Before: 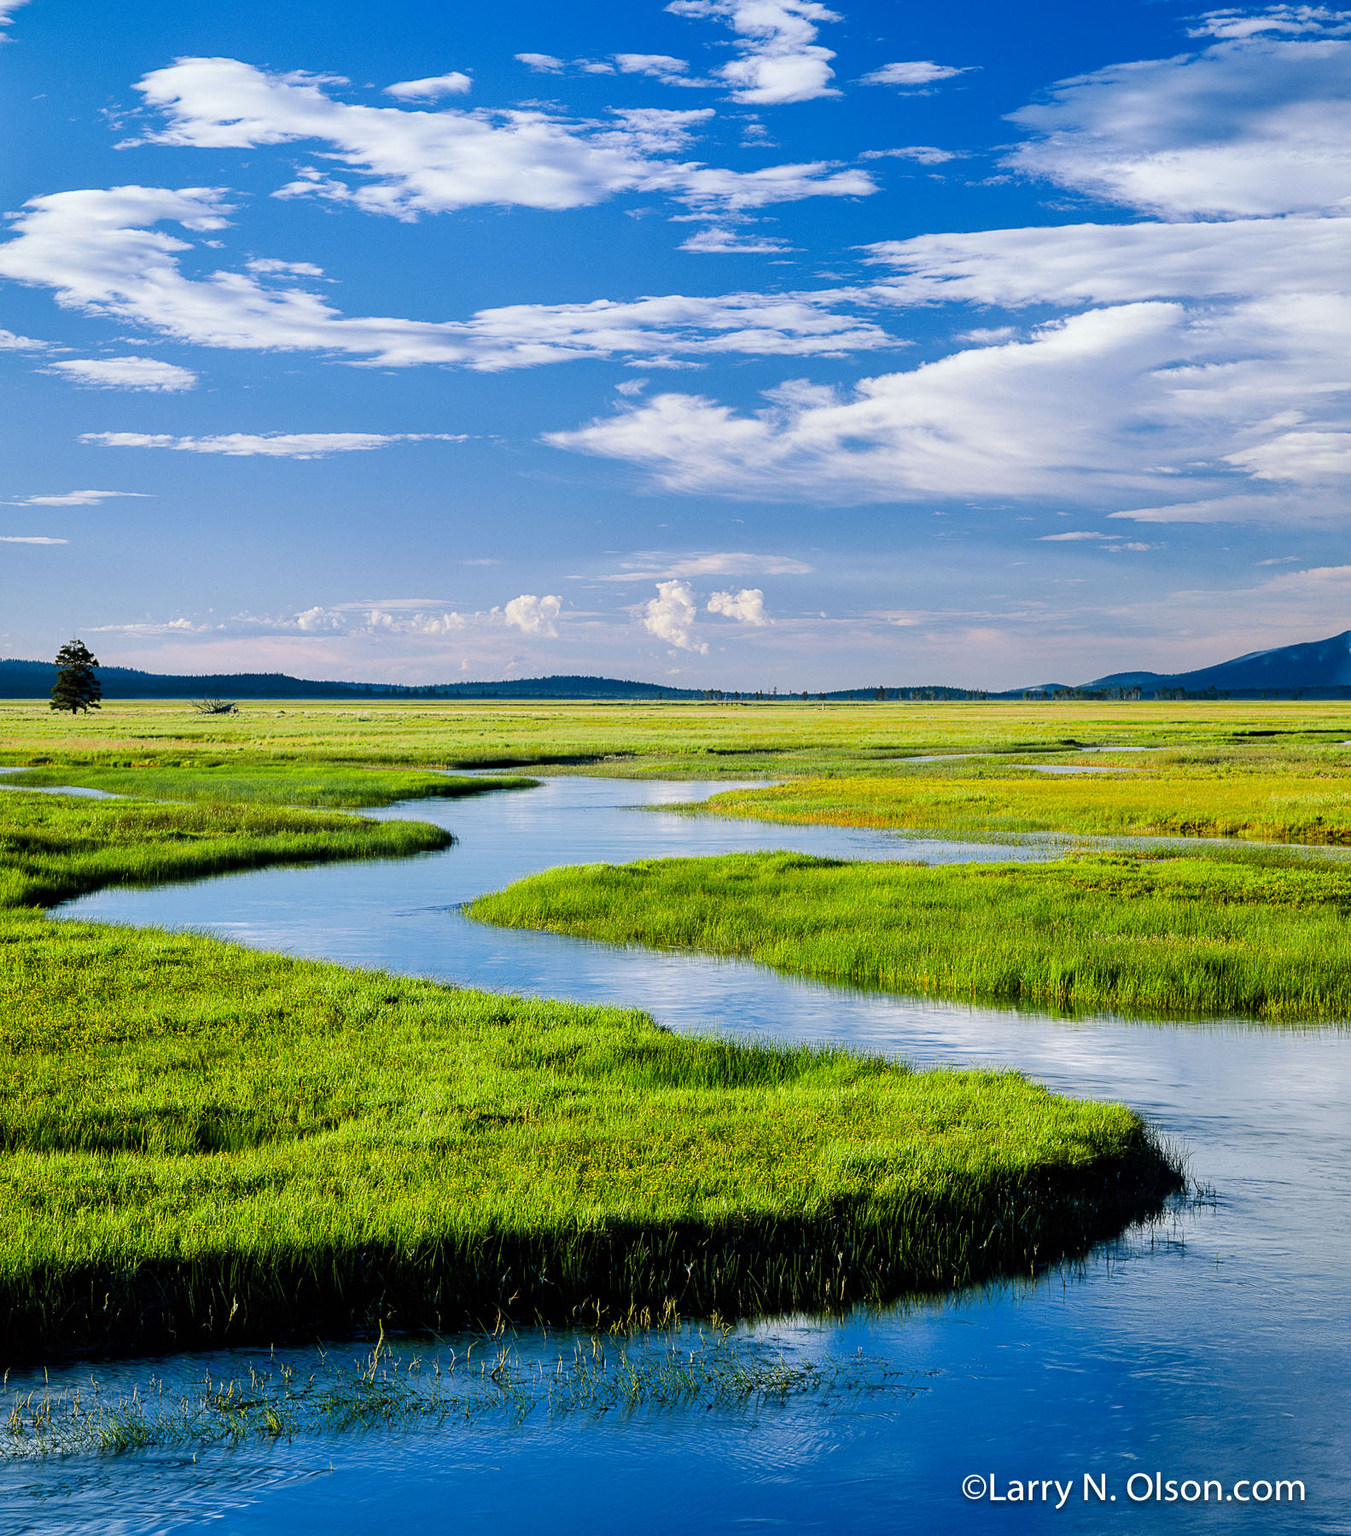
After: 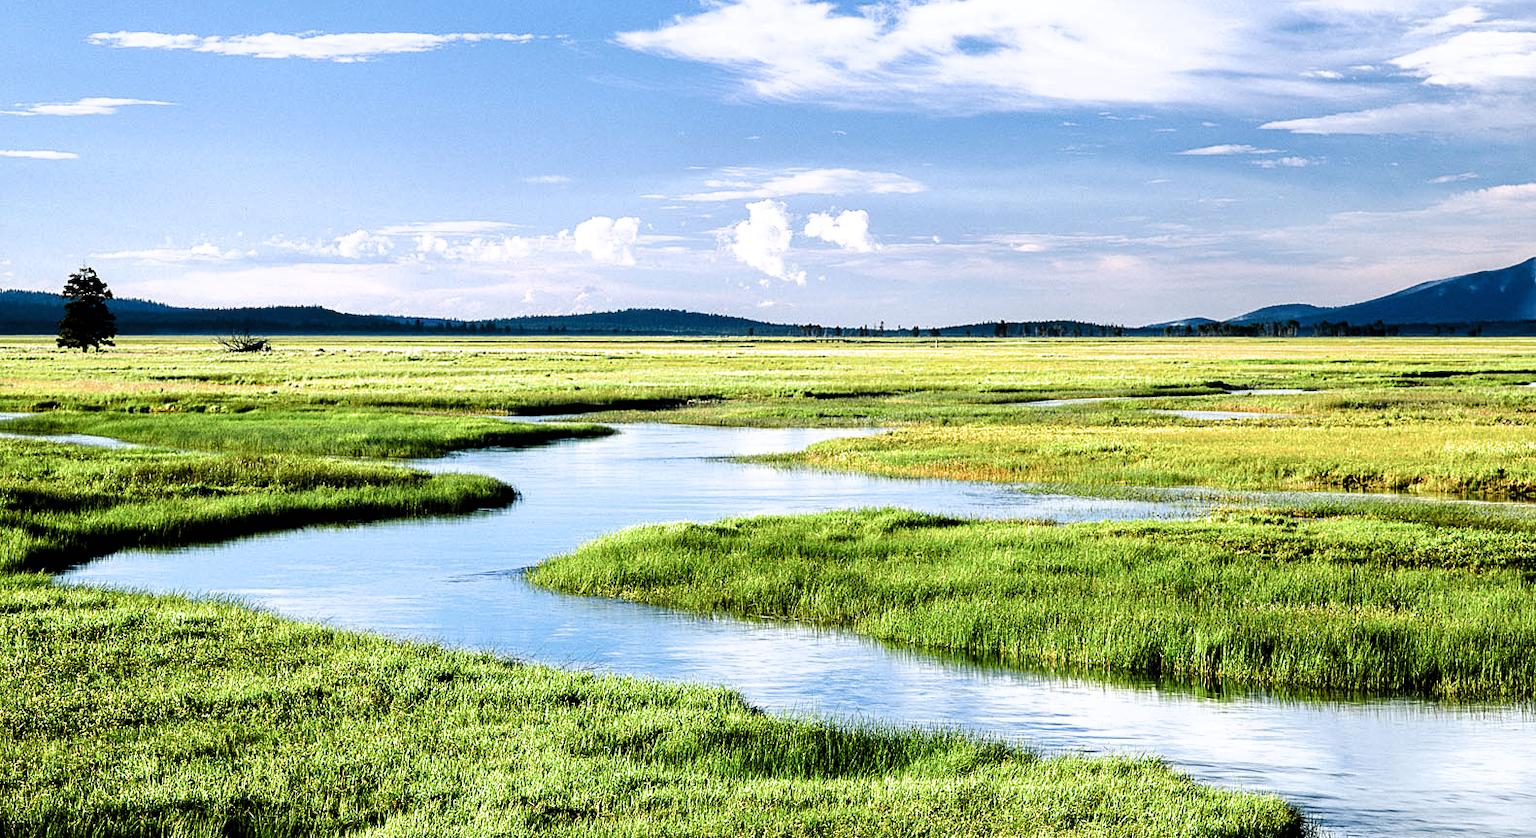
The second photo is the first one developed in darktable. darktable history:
filmic rgb: black relative exposure -8.19 EV, white relative exposure 2.24 EV, hardness 7.12, latitude 85%, contrast 1.701, highlights saturation mix -3.53%, shadows ↔ highlights balance -2.43%, color science v6 (2022)
exposure: compensate exposure bias true, compensate highlight preservation false
crop and rotate: top 26.35%, bottom 25.626%
